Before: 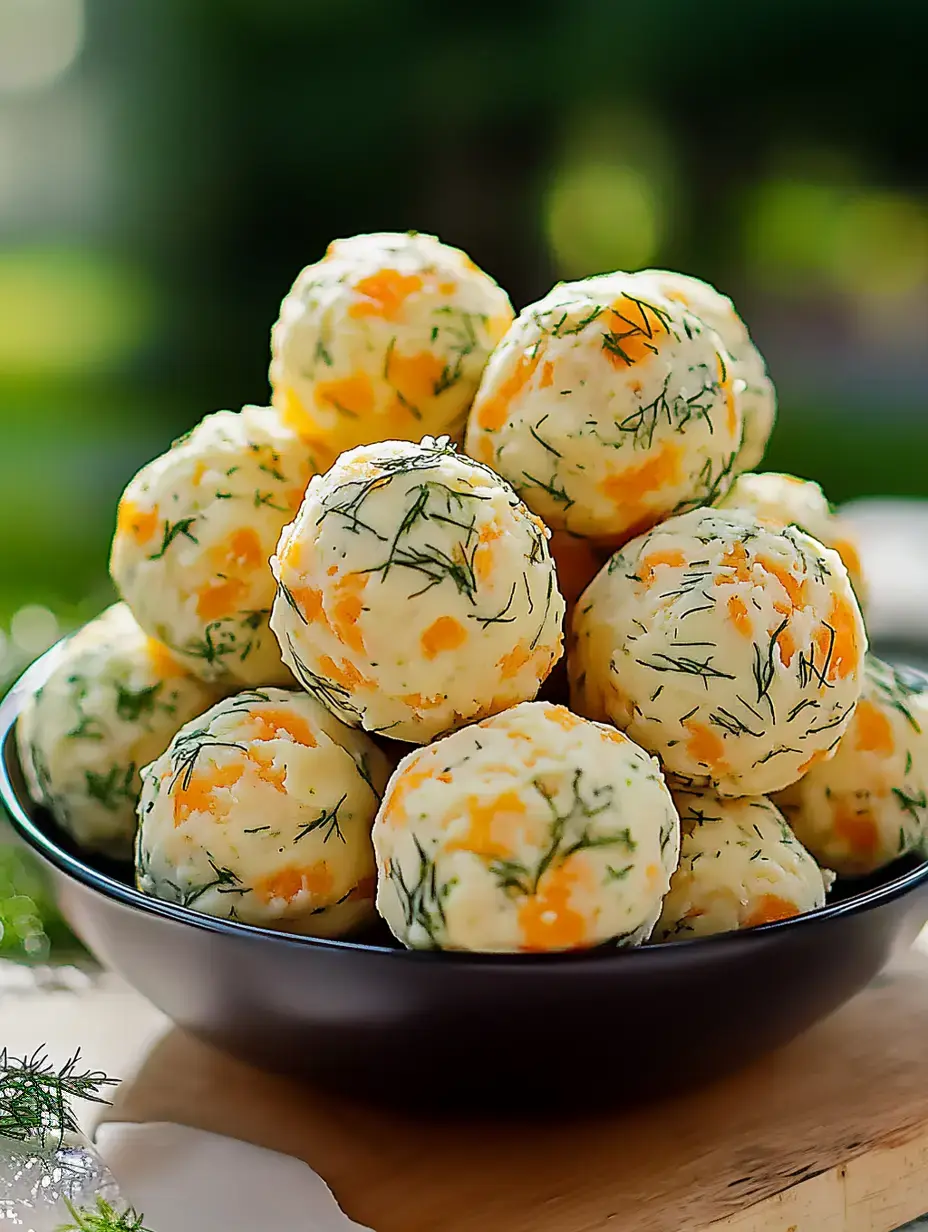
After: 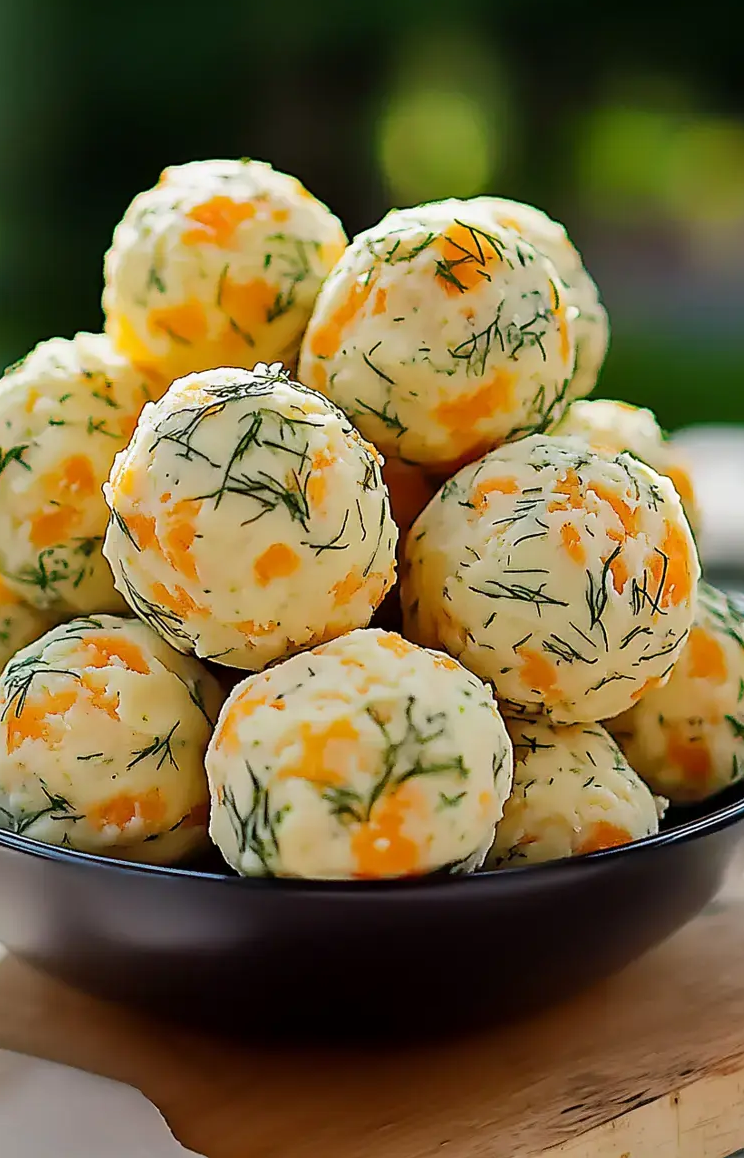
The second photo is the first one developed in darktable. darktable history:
crop and rotate: left 18.005%, top 5.937%, right 1.805%
color zones: mix -133.03%
